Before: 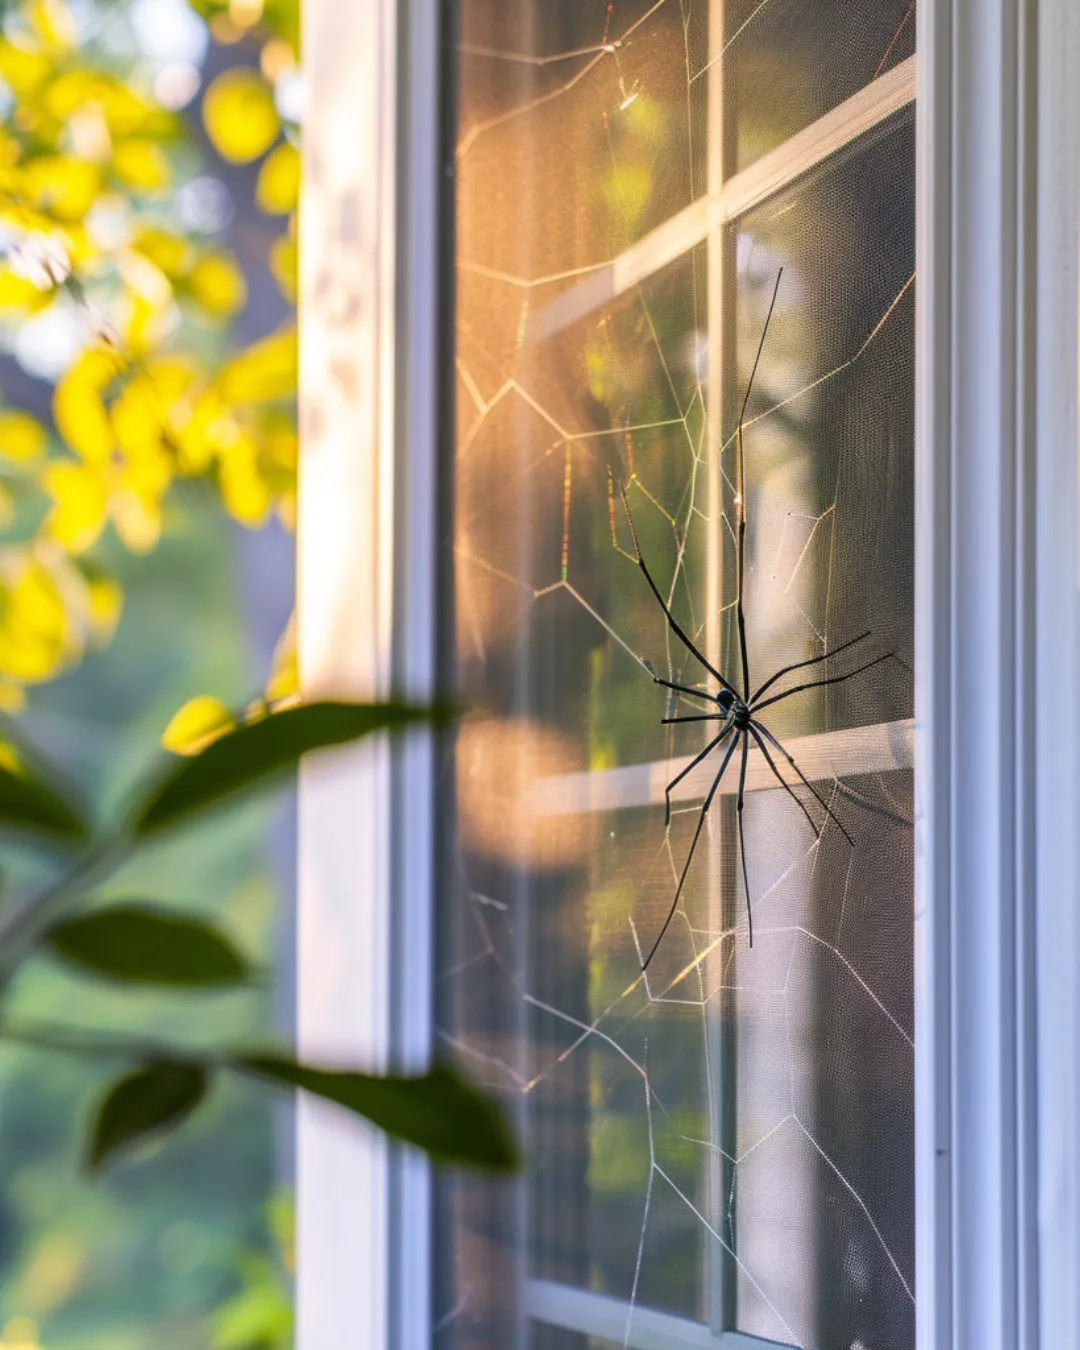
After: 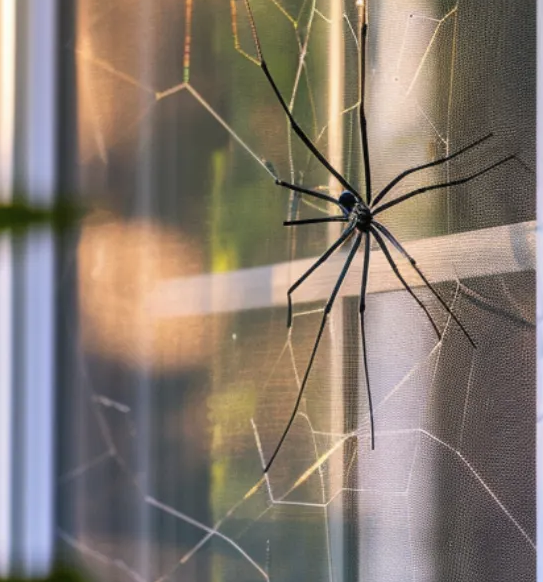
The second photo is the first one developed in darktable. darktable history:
crop: left 35.059%, top 36.9%, right 14.622%, bottom 19.97%
contrast brightness saturation: saturation -0.097
